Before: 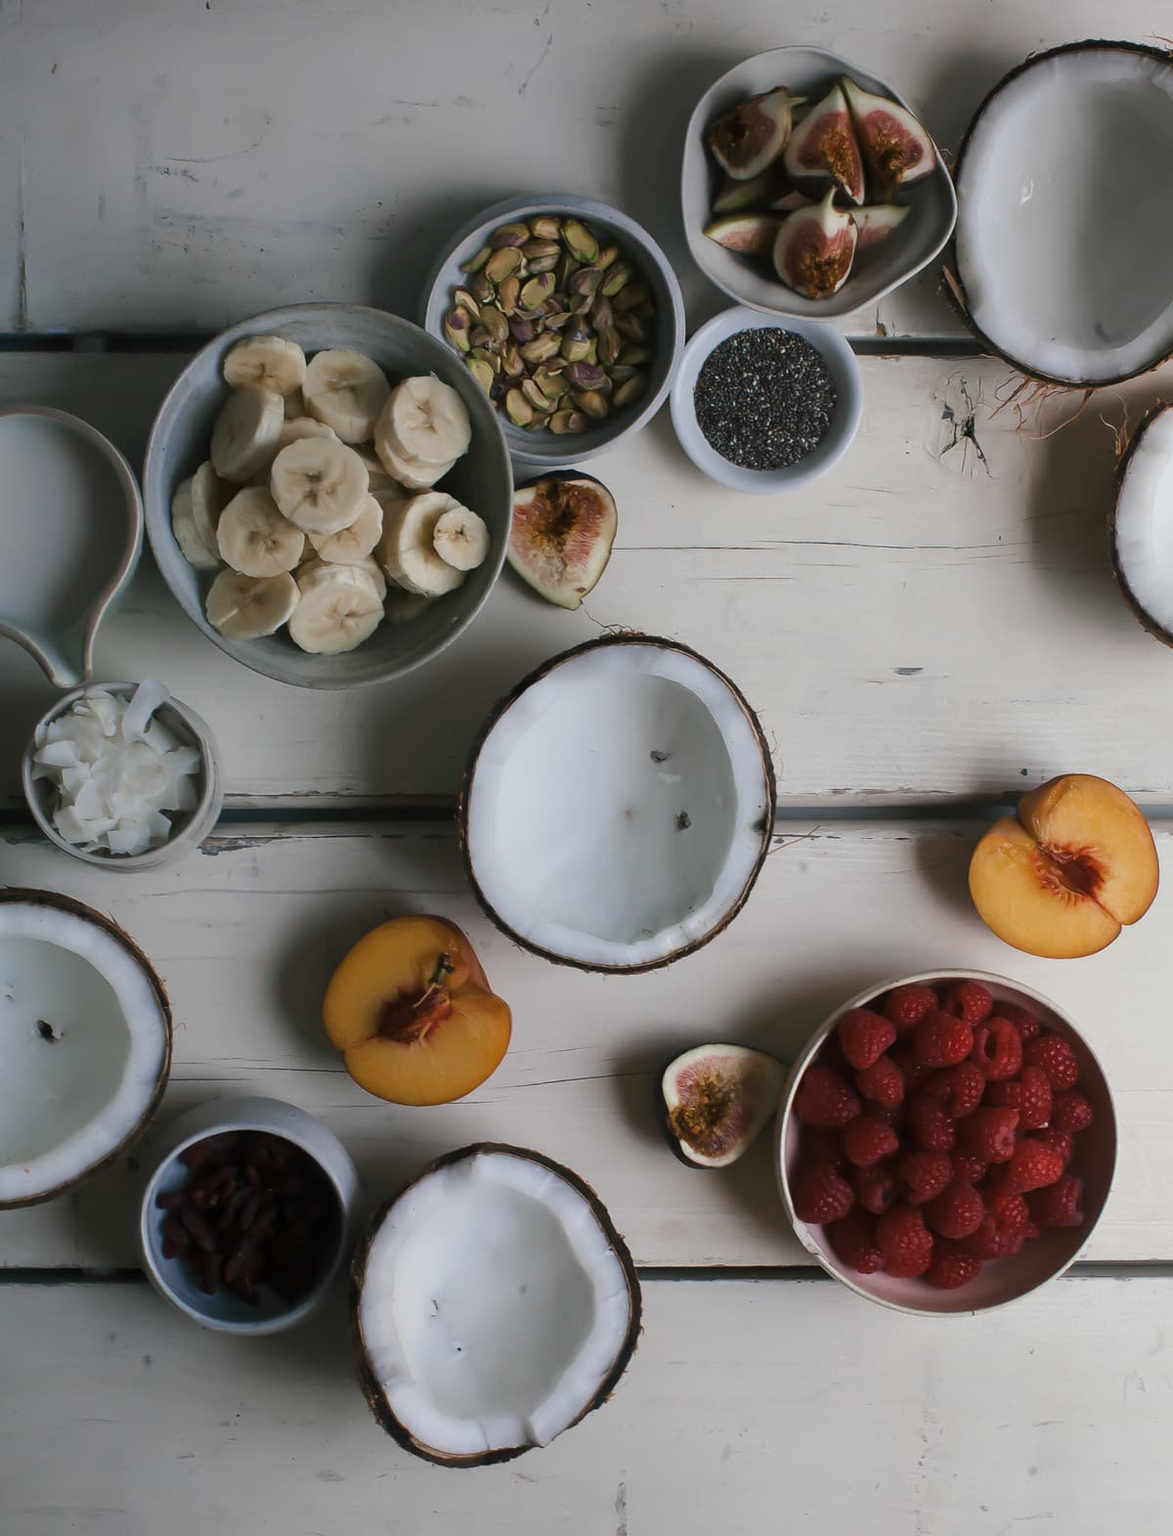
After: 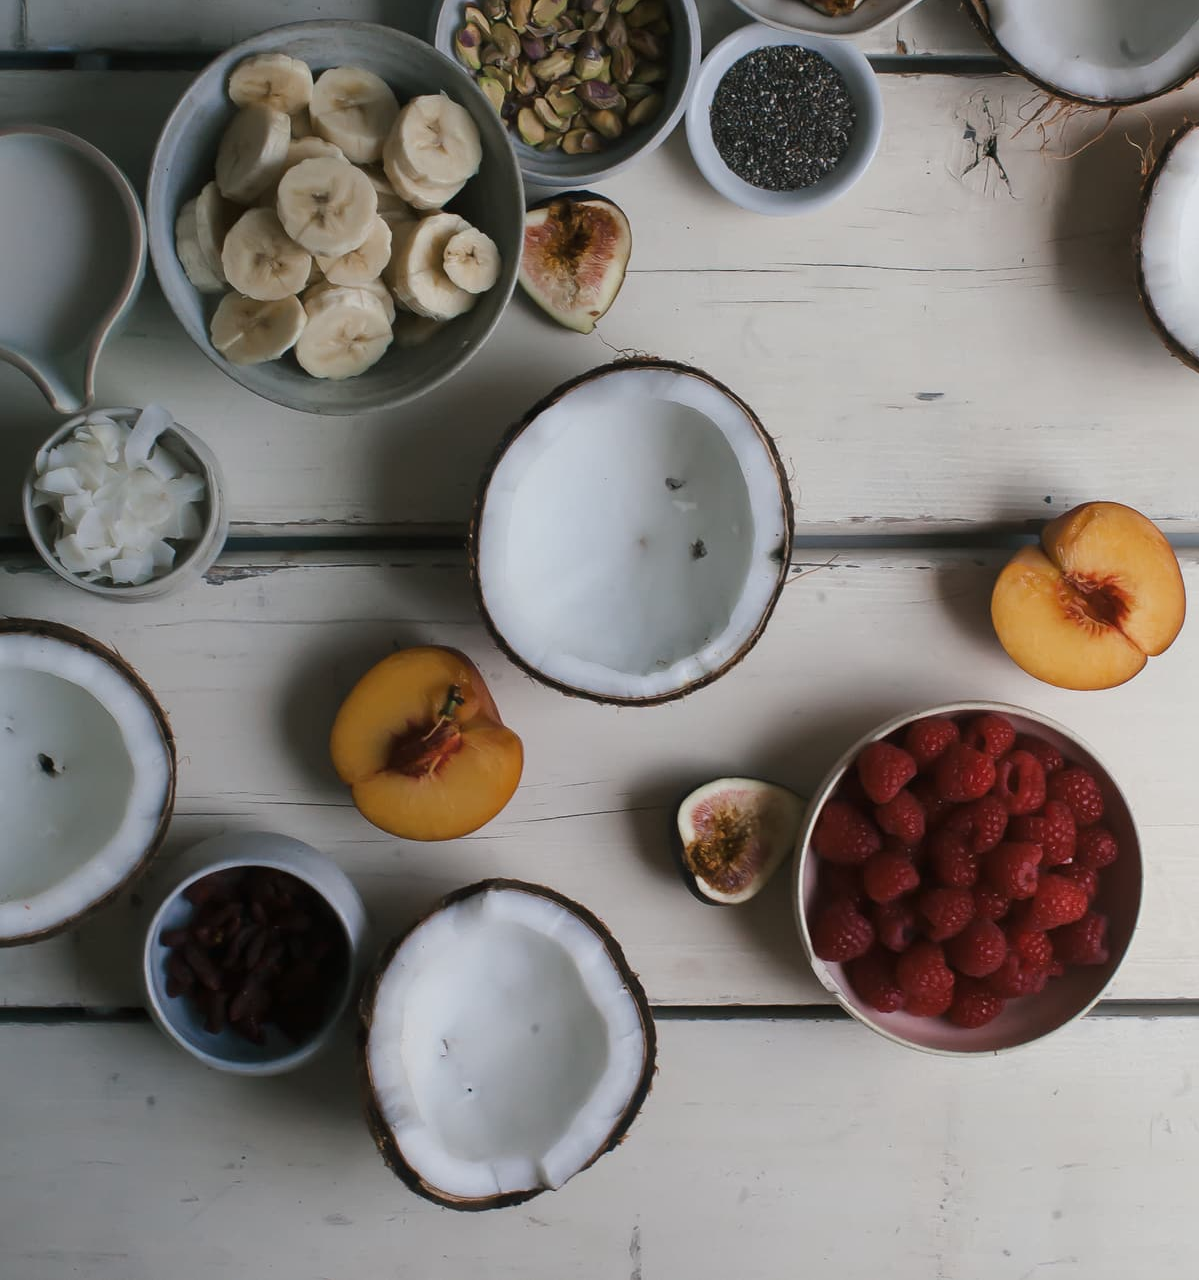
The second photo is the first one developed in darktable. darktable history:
crop and rotate: top 18.507%
white balance: emerald 1
